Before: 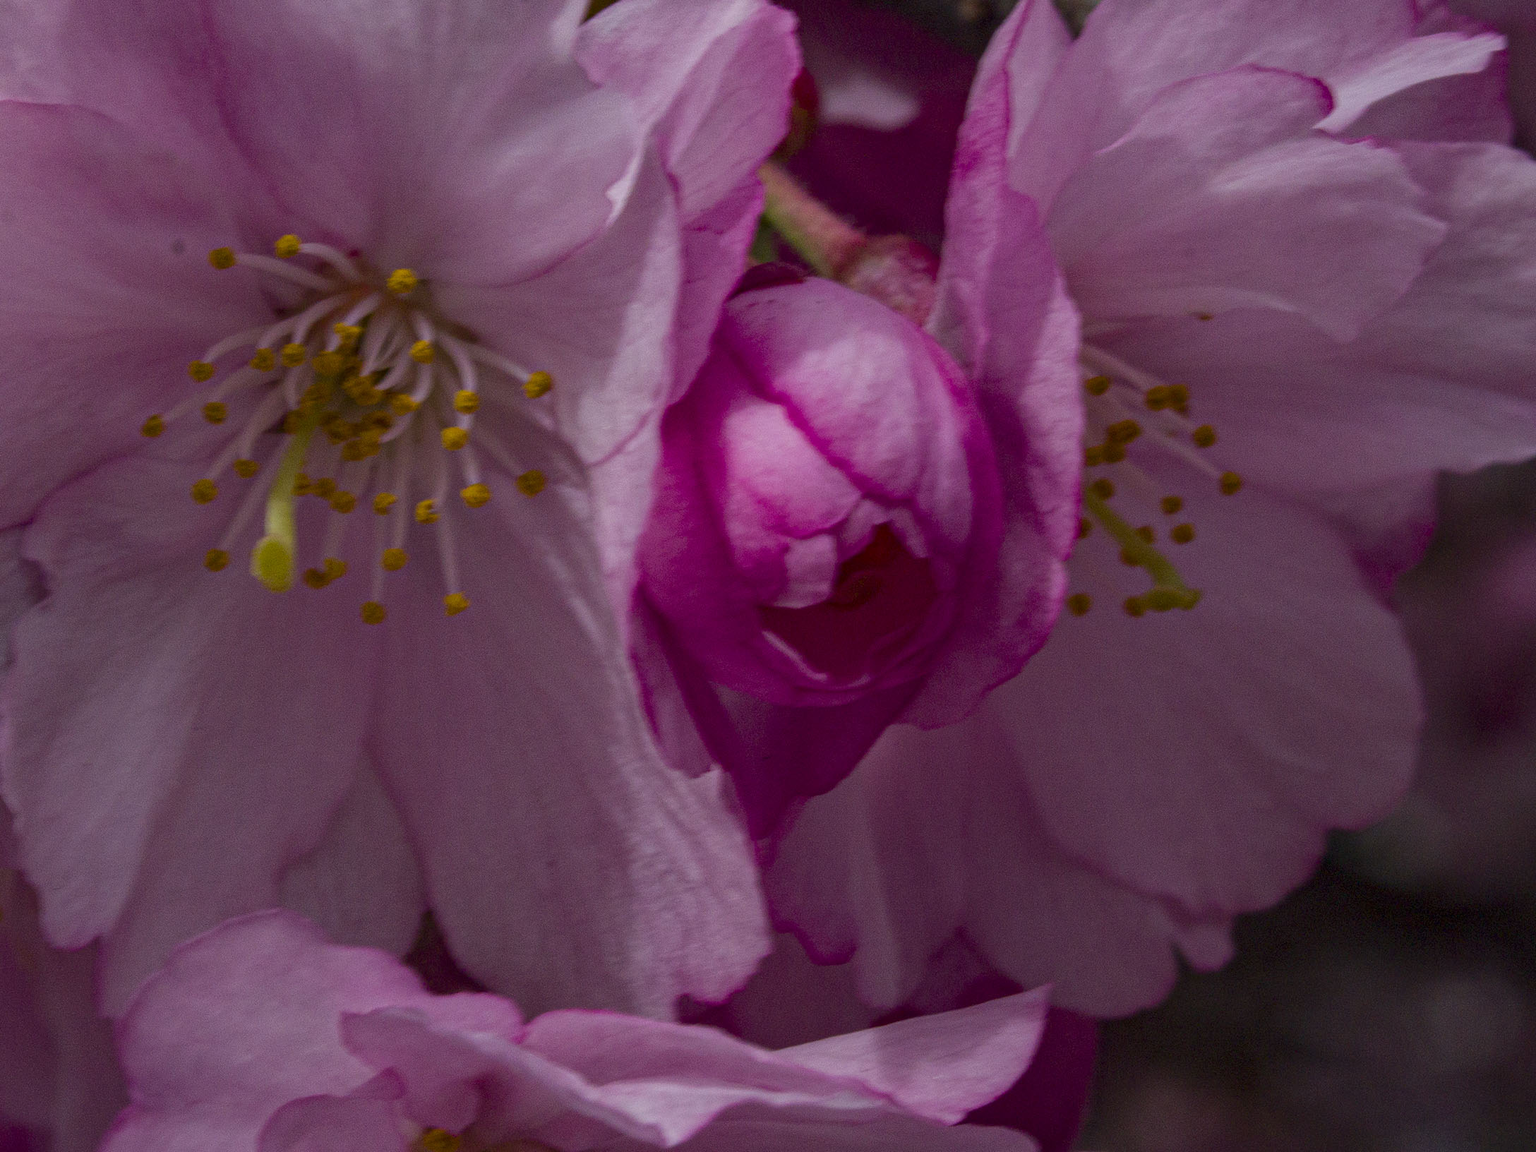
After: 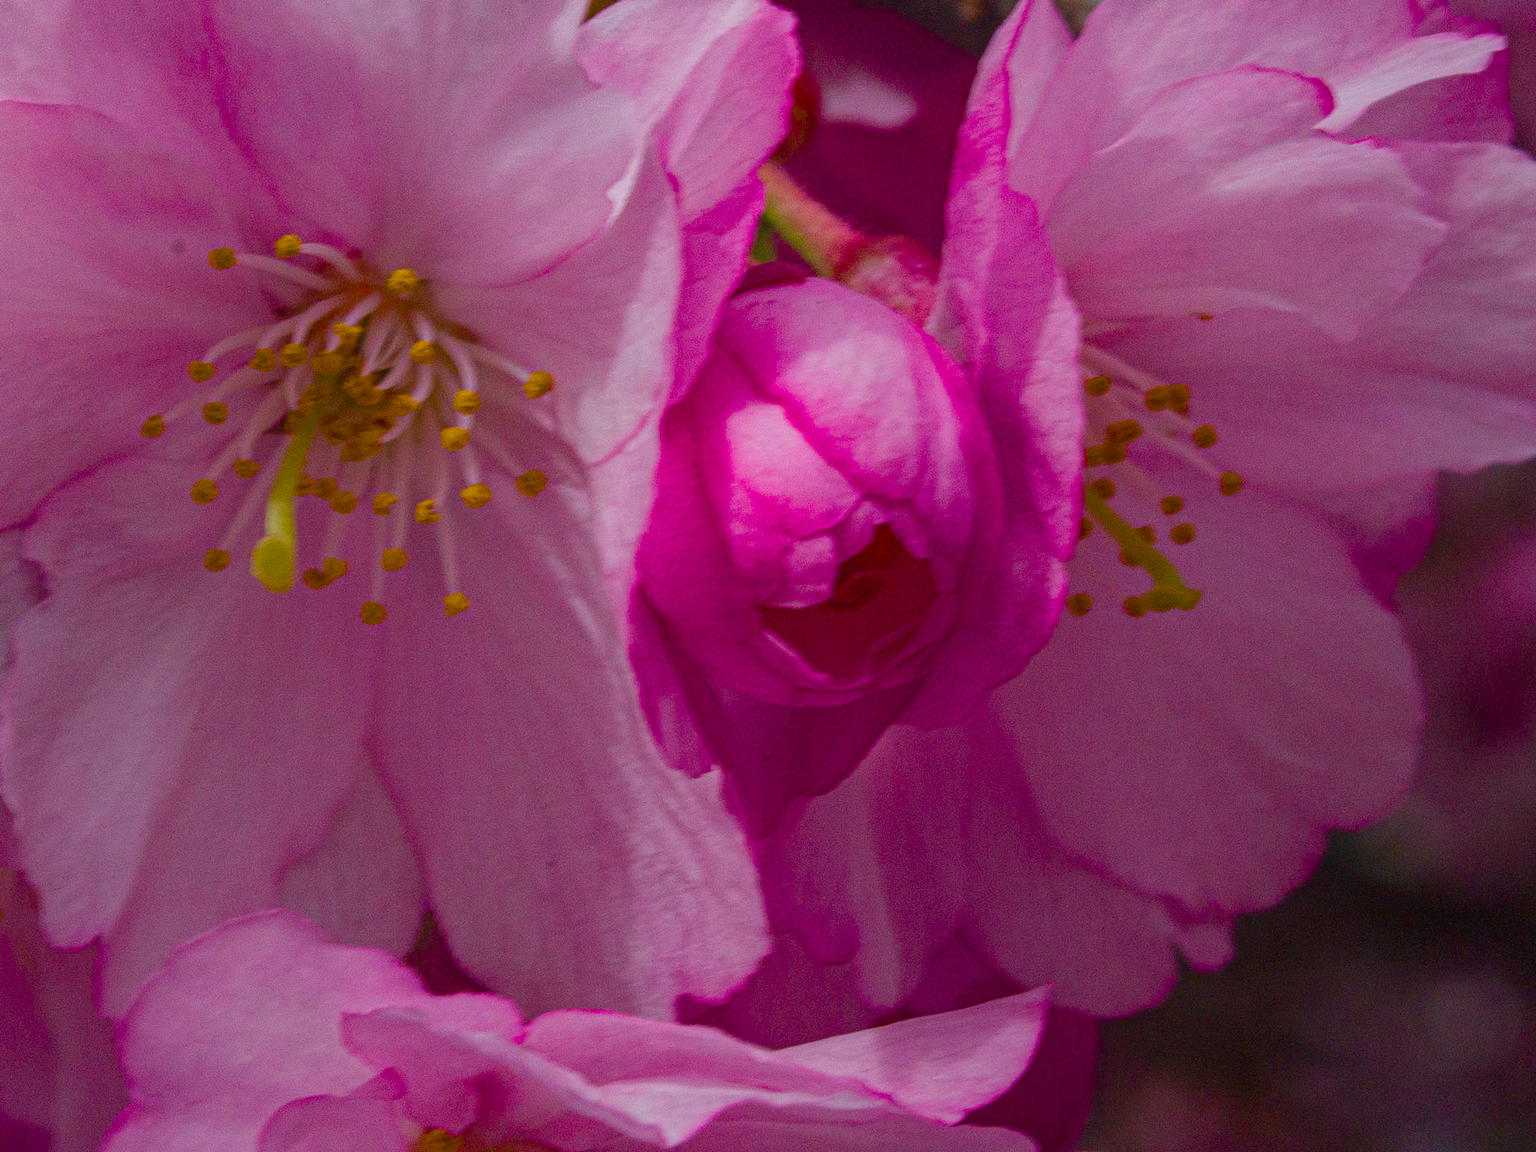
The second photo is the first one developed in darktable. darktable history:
contrast equalizer: y [[0.439, 0.44, 0.442, 0.457, 0.493, 0.498], [0.5 ×6], [0.5 ×6], [0 ×6], [0 ×6]]
color balance rgb: perceptual saturation grading › global saturation 20%, perceptual saturation grading › highlights -50%, perceptual saturation grading › shadows 30%, perceptual brilliance grading › global brilliance 10%, perceptual brilliance grading › shadows 15%
